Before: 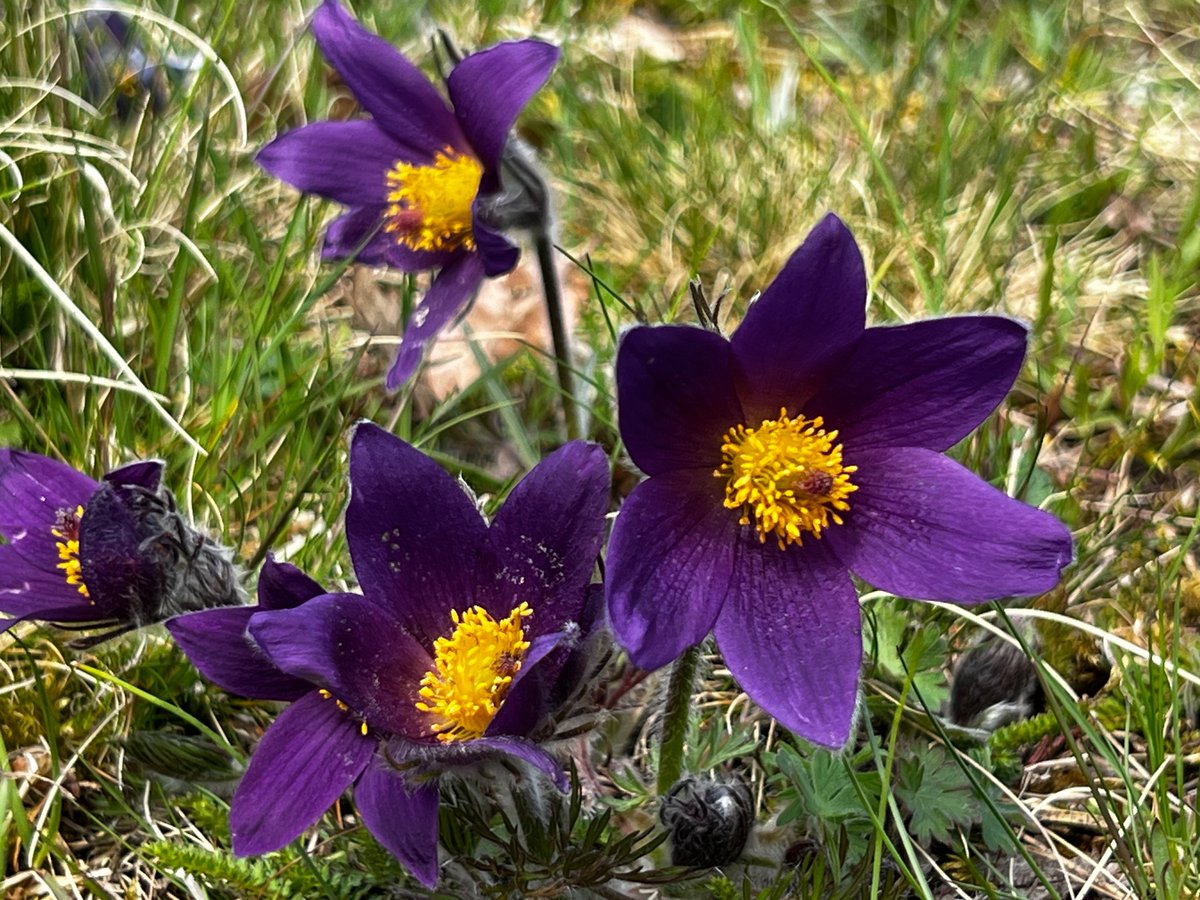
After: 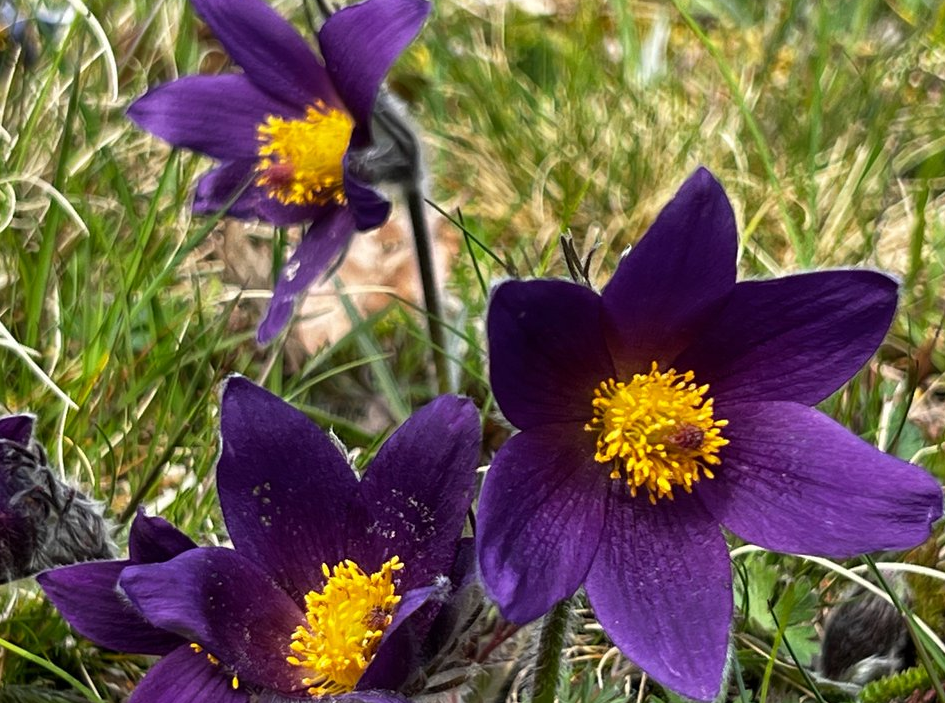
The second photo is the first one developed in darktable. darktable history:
crop and rotate: left 10.763%, top 5.136%, right 10.447%, bottom 16.728%
